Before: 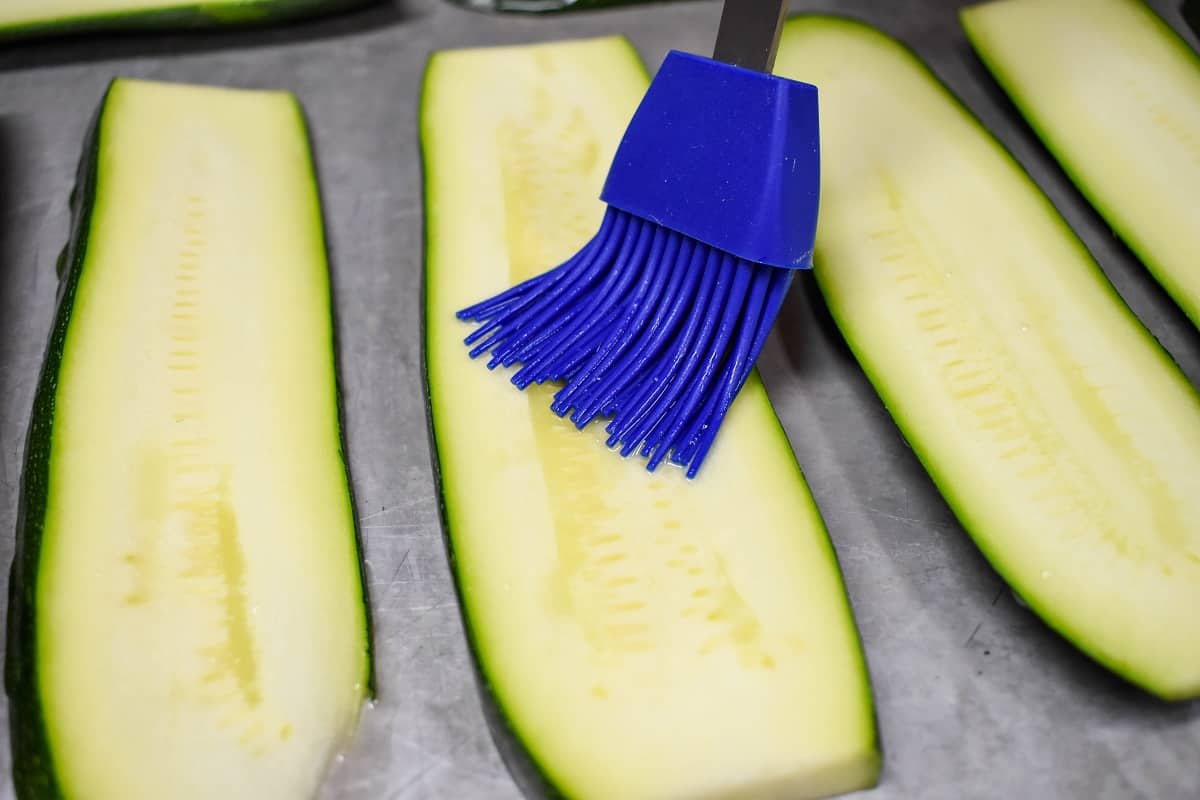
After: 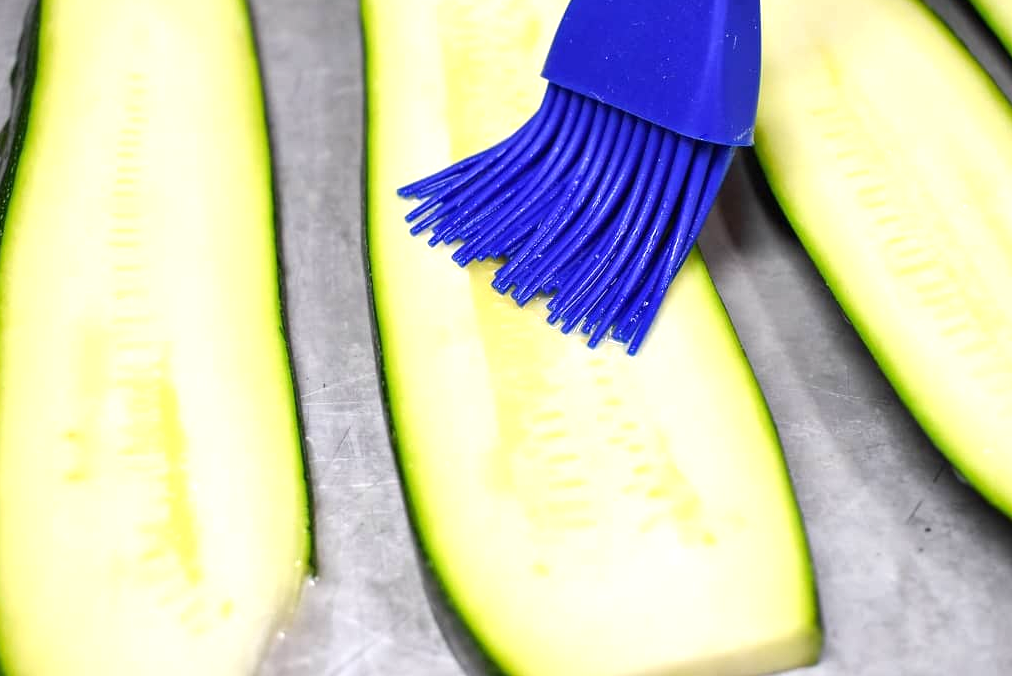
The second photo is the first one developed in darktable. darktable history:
crop and rotate: left 4.948%, top 15.4%, right 10.69%
exposure: black level correction 0, exposure 0.7 EV, compensate highlight preservation false
